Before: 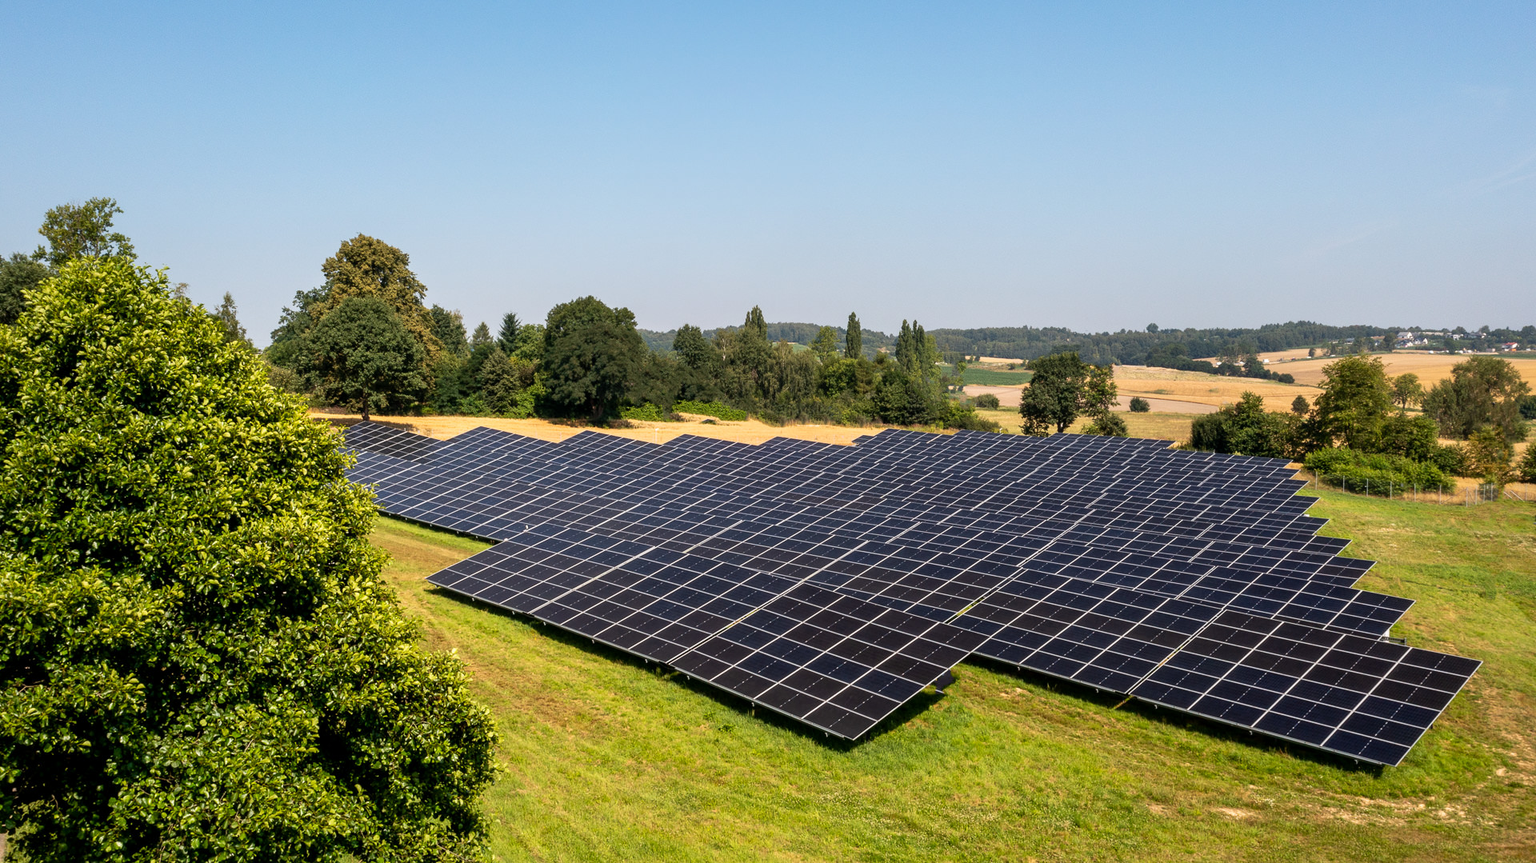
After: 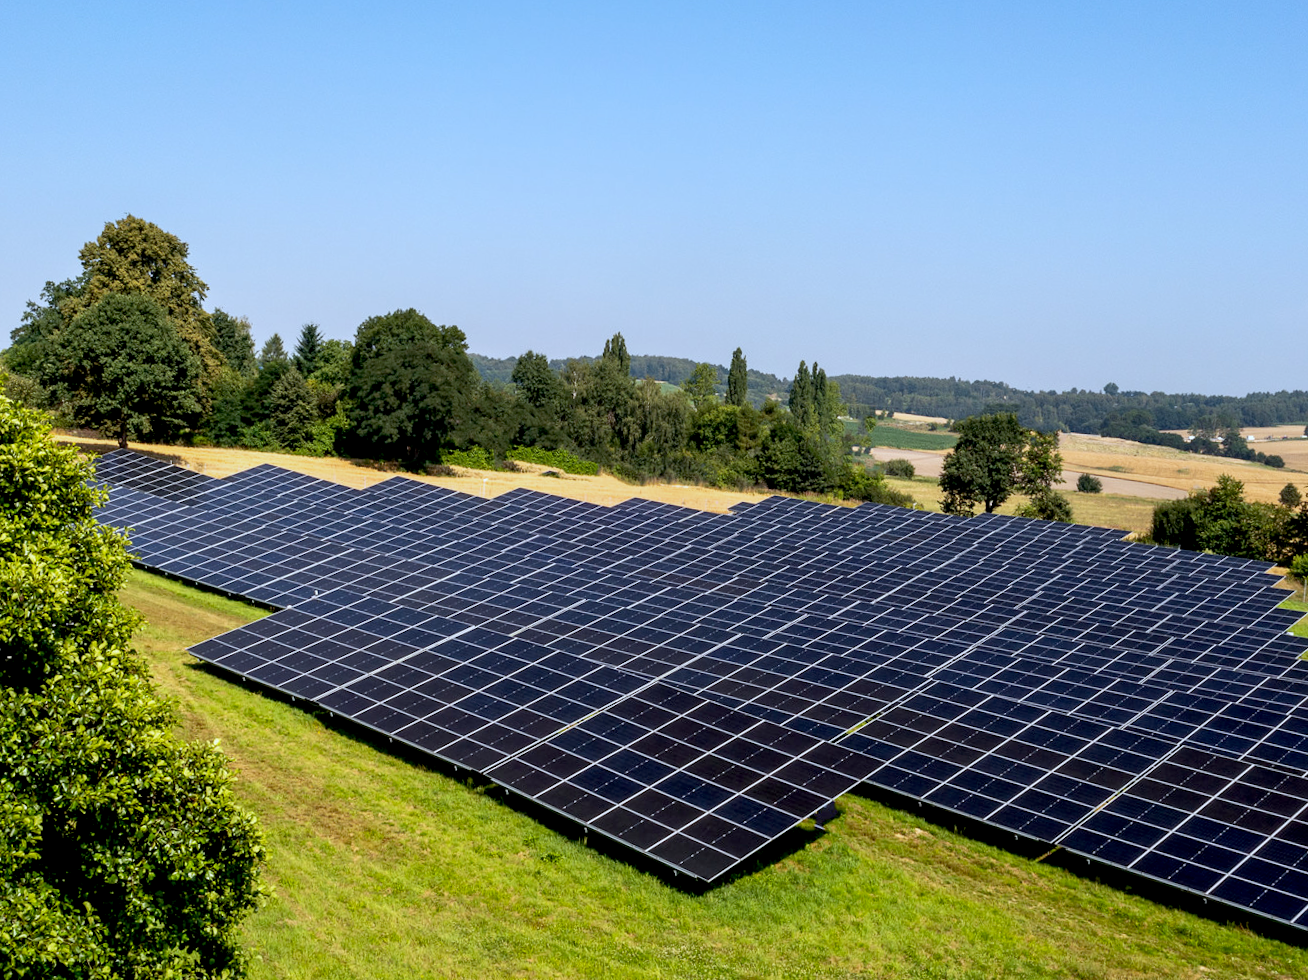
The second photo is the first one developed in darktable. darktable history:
exposure: black level correction 0.01, exposure 0.014 EV, compensate highlight preservation false
crop and rotate: angle -3.27°, left 14.277%, top 0.028%, right 10.766%, bottom 0.028%
white balance: red 0.924, blue 1.095
